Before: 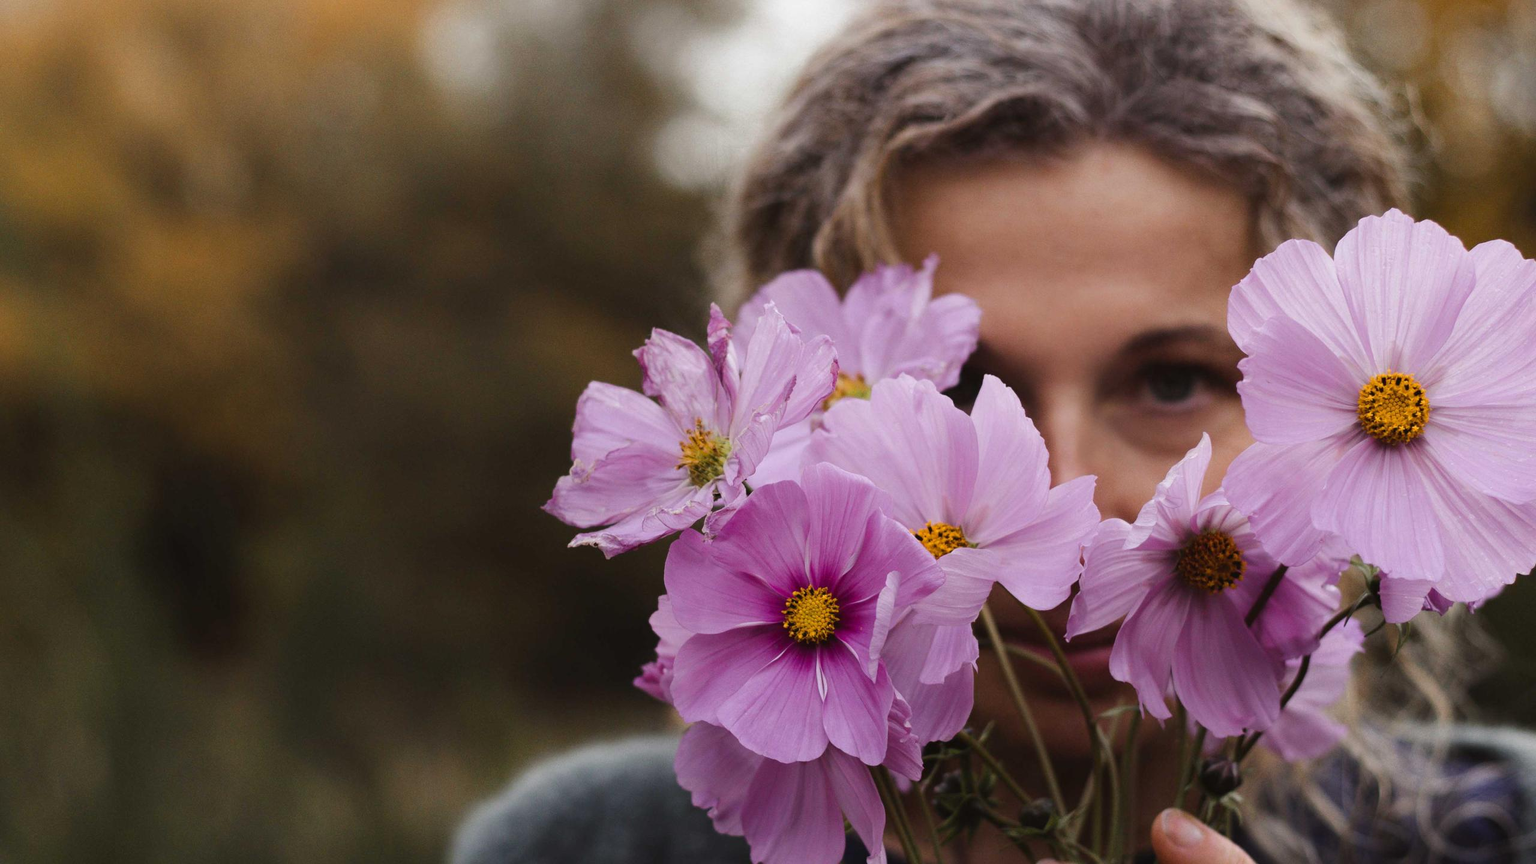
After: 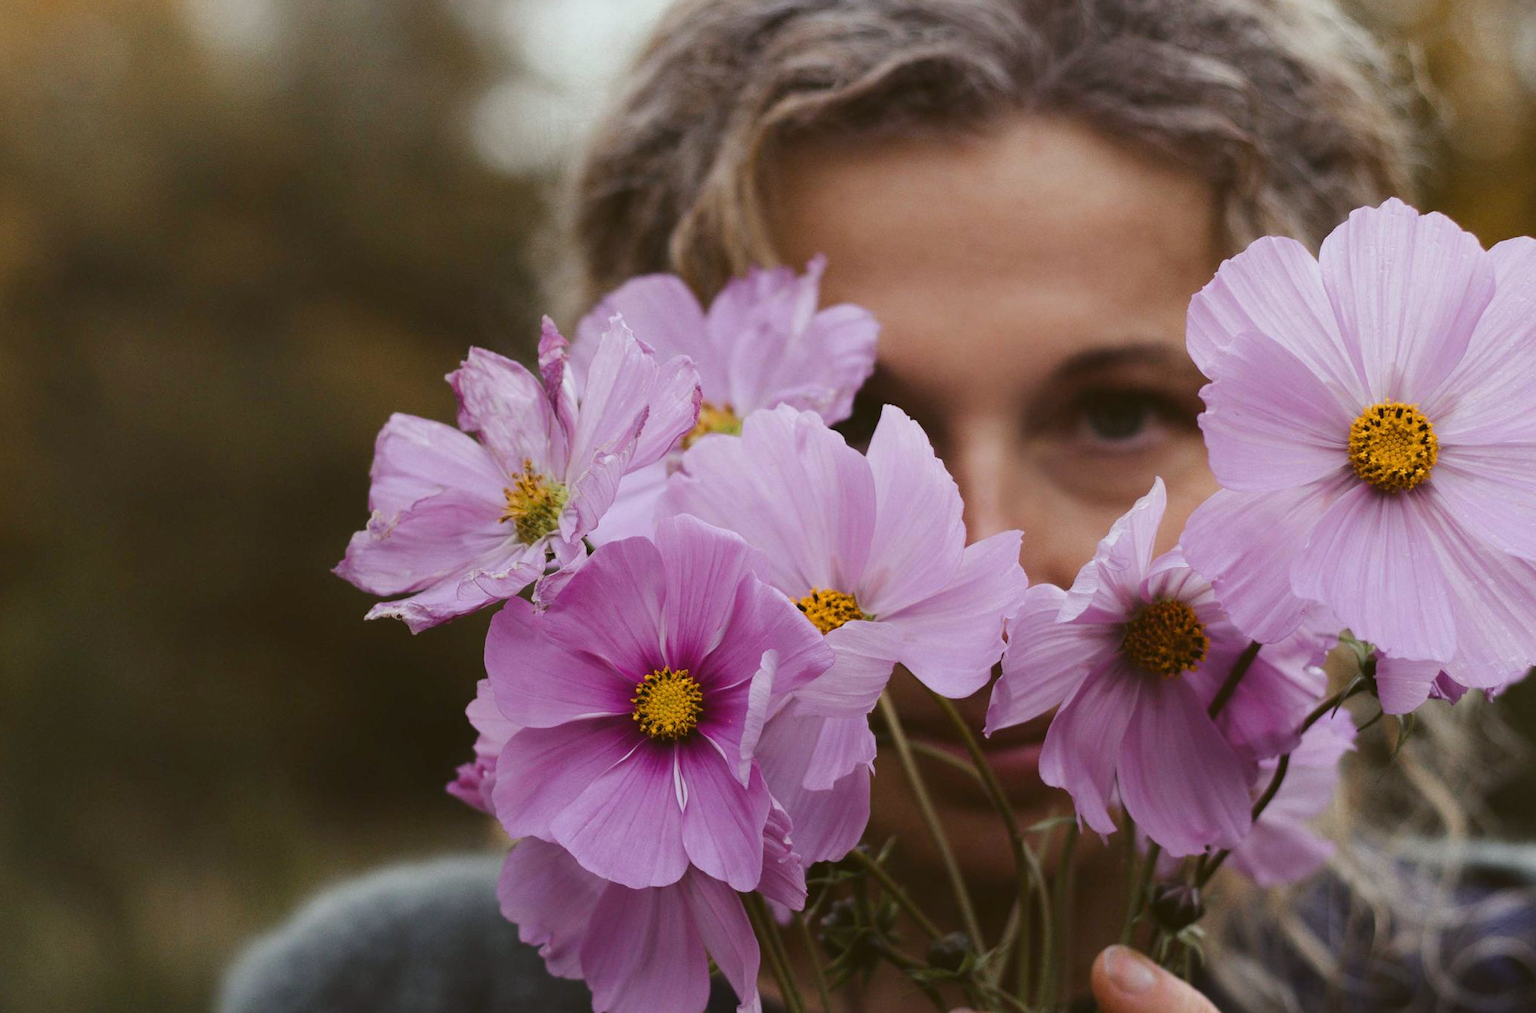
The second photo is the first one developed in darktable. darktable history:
crop and rotate: left 17.959%, top 5.771%, right 1.742%
color balance: lift [1.004, 1.002, 1.002, 0.998], gamma [1, 1.007, 1.002, 0.993], gain [1, 0.977, 1.013, 1.023], contrast -3.64%
